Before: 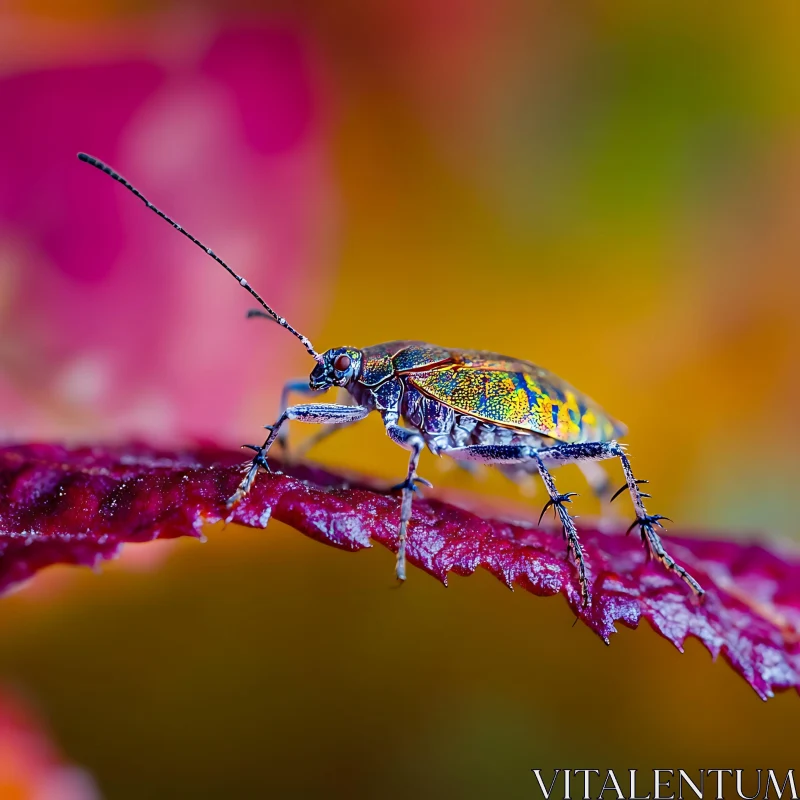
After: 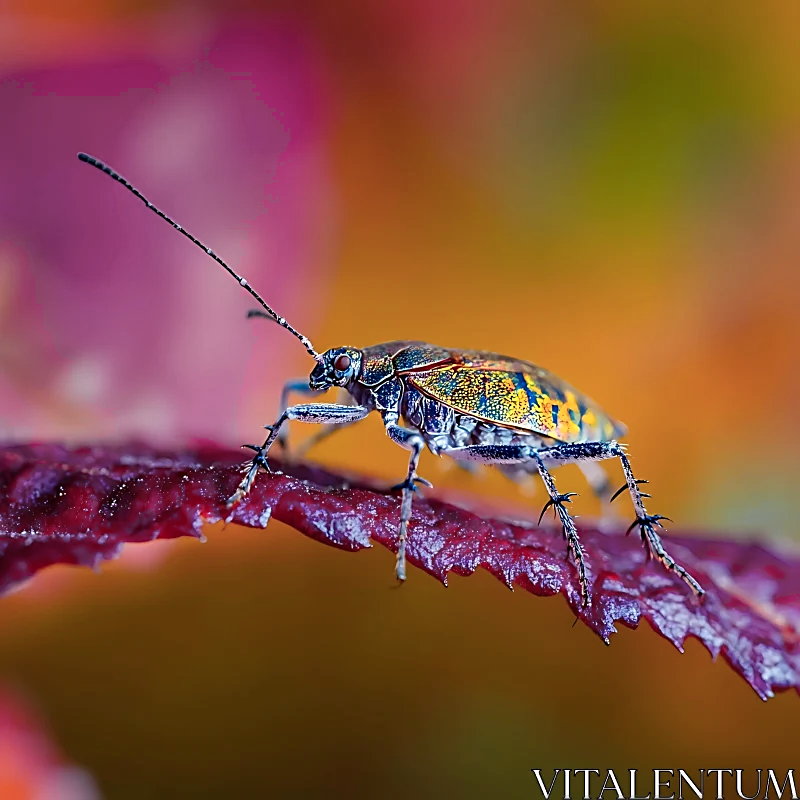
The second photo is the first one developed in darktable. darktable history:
color zones: curves: ch1 [(0.29, 0.492) (0.373, 0.185) (0.509, 0.481)]; ch2 [(0.25, 0.462) (0.749, 0.457)]
sharpen: on, module defaults
color calibration: illuminant same as pipeline (D50), adaptation XYZ, x 0.346, y 0.359, temperature 5020.84 K, gamut compression 1.65
